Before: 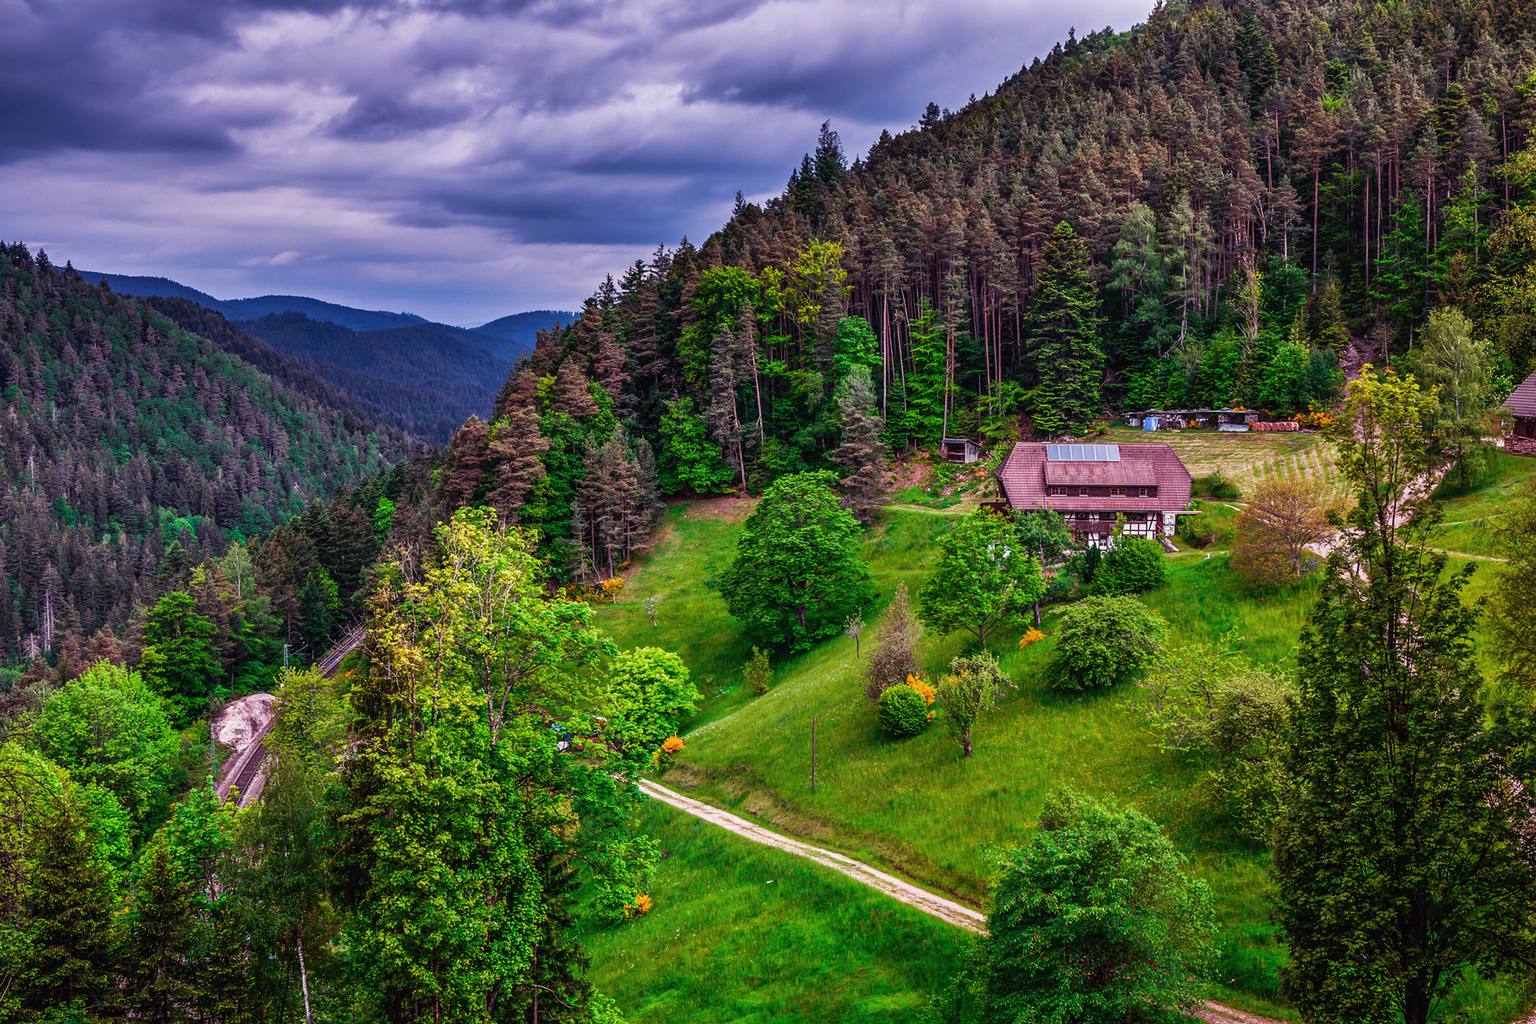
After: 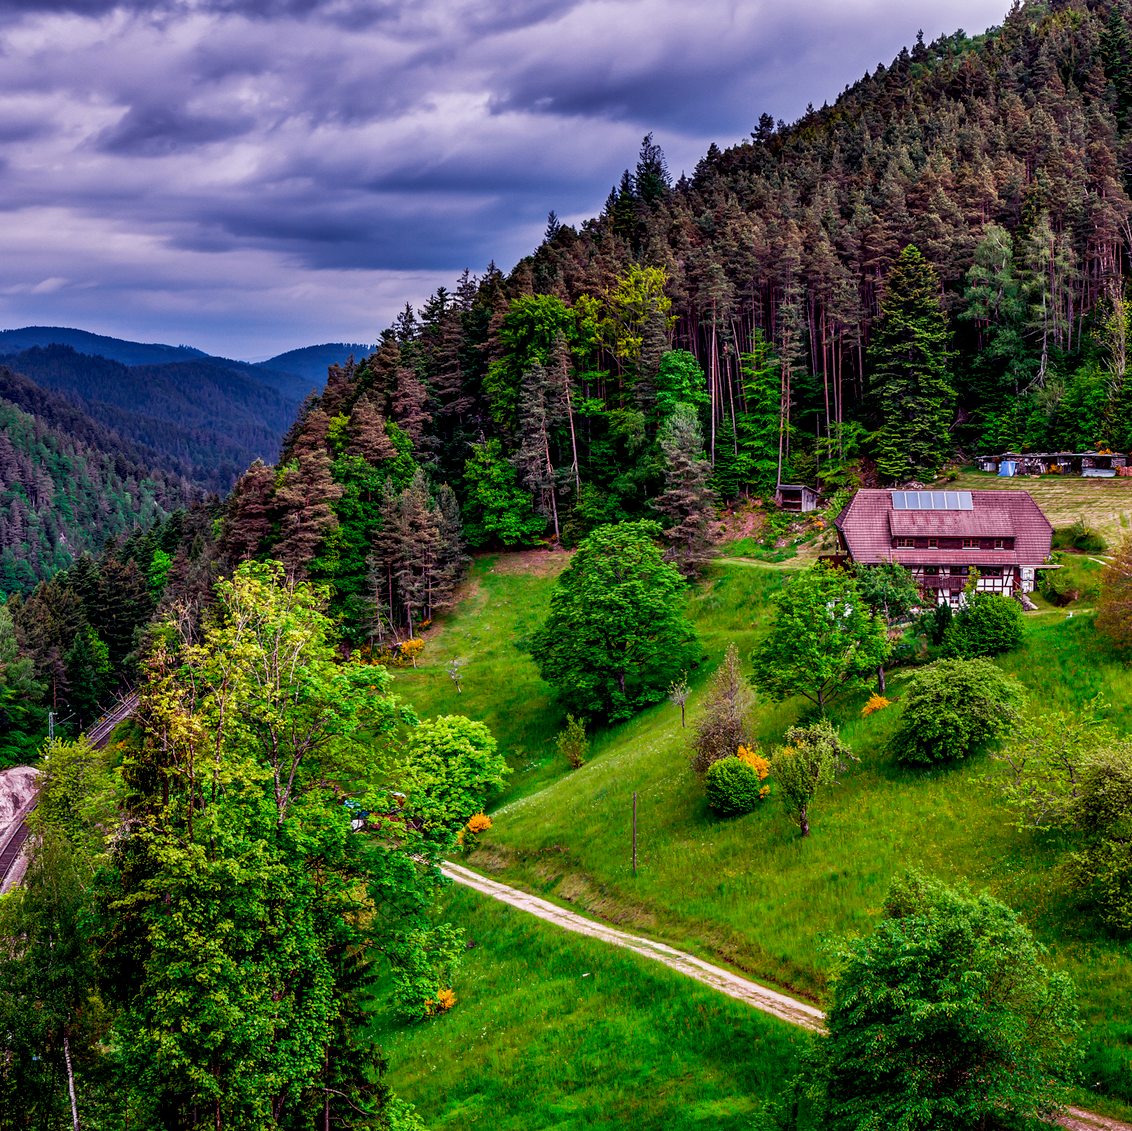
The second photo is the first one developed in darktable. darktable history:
crop and rotate: left 15.617%, right 17.69%
exposure: black level correction 0.01, exposure 0.011 EV, compensate highlight preservation false
